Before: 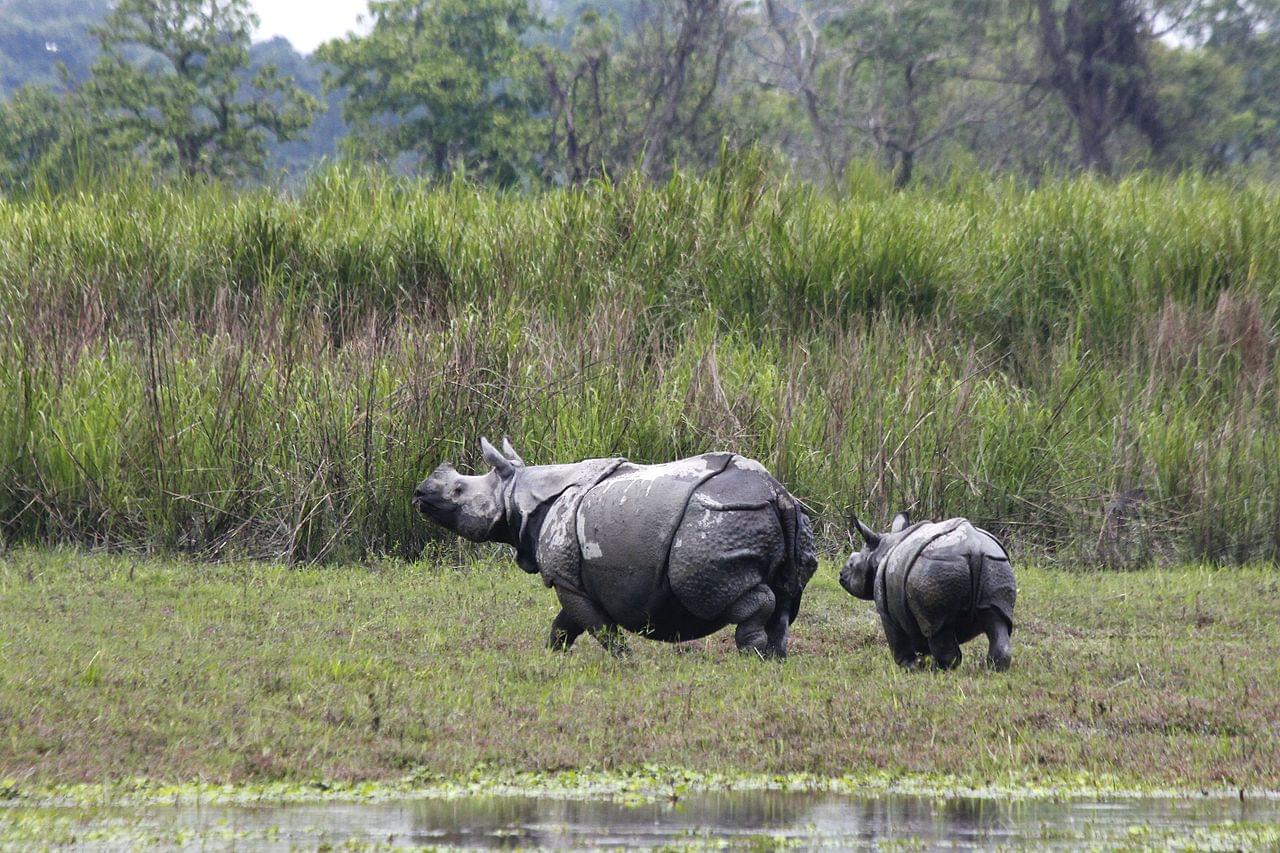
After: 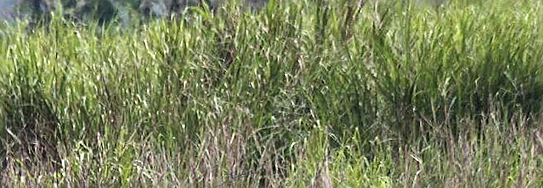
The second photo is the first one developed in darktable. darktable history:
sharpen: on, module defaults
crop: left 28.64%, top 16.832%, right 26.637%, bottom 58.055%
tone equalizer: -8 EV -0.417 EV, -7 EV -0.389 EV, -6 EV -0.333 EV, -5 EV -0.222 EV, -3 EV 0.222 EV, -2 EV 0.333 EV, -1 EV 0.389 EV, +0 EV 0.417 EV, edges refinement/feathering 500, mask exposure compensation -1.57 EV, preserve details no
rotate and perspective: rotation -5°, crop left 0.05, crop right 0.952, crop top 0.11, crop bottom 0.89
